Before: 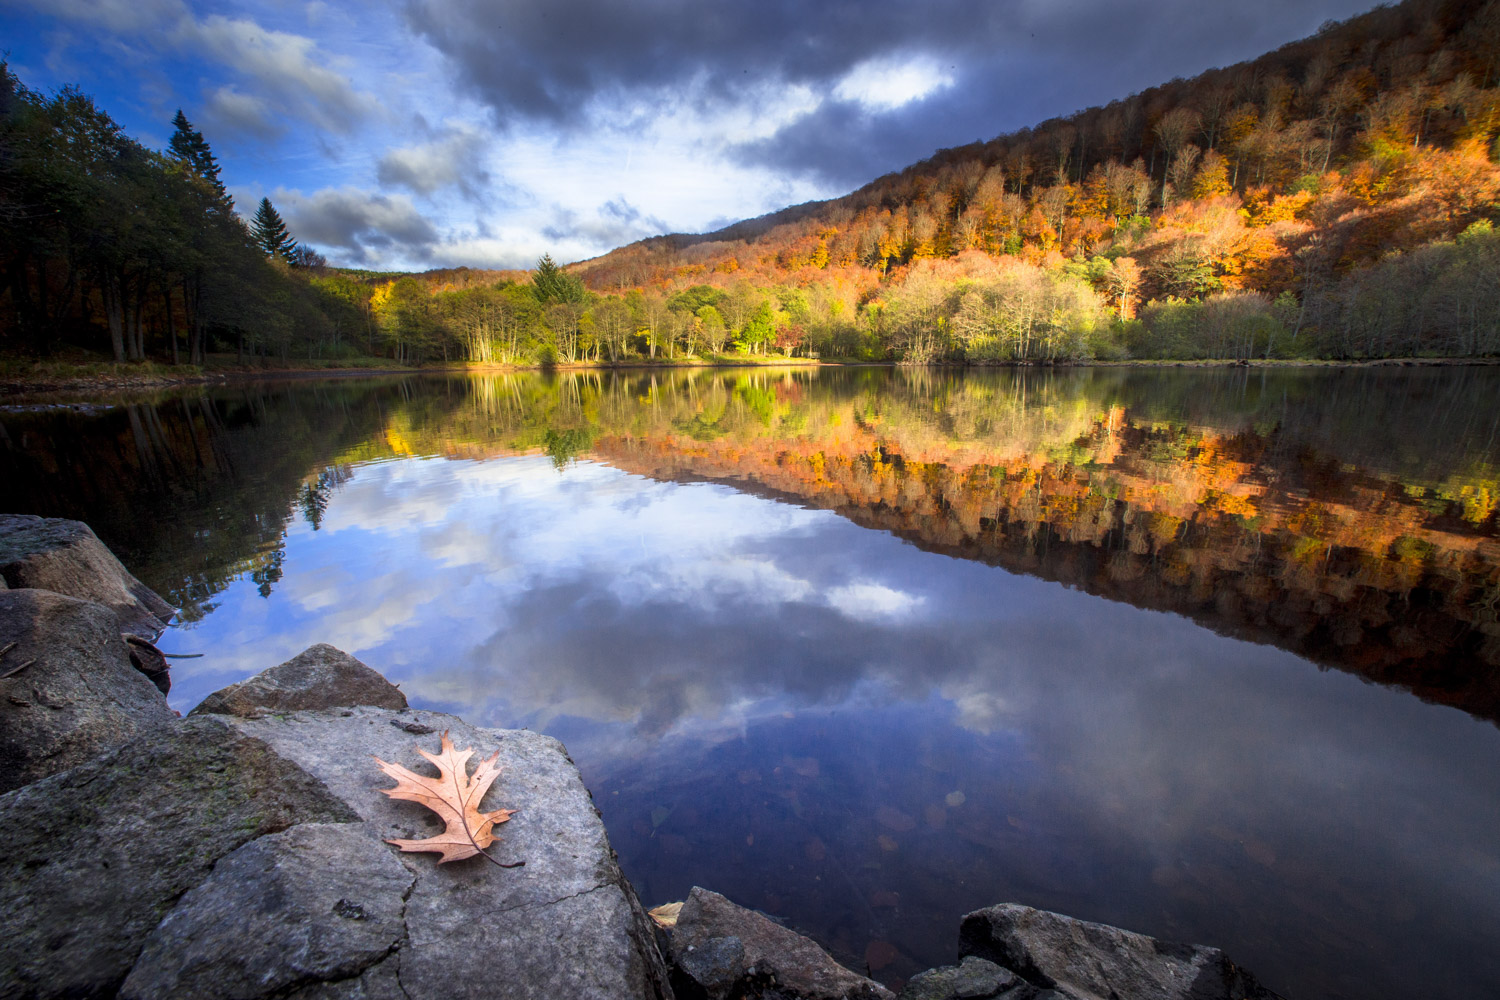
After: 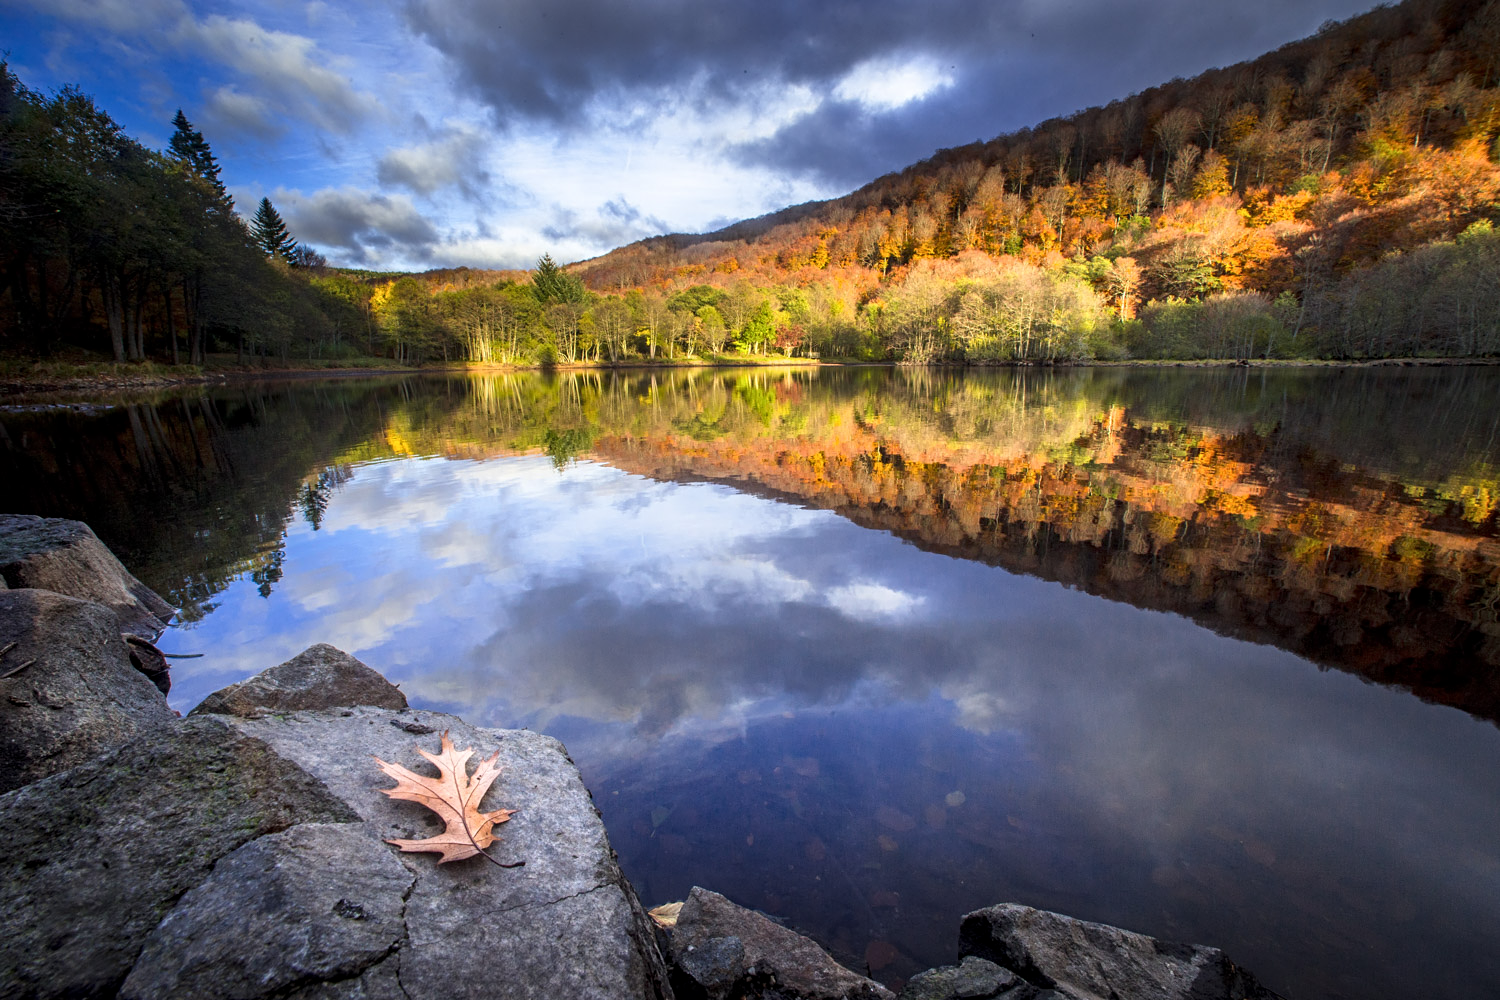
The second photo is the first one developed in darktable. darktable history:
contrast equalizer: octaves 7, y [[0.502, 0.505, 0.512, 0.529, 0.564, 0.588], [0.5 ×6], [0.502, 0.505, 0.512, 0.529, 0.564, 0.588], [0, 0.001, 0.001, 0.004, 0.008, 0.011], [0, 0.001, 0.001, 0.004, 0.008, 0.011]]
